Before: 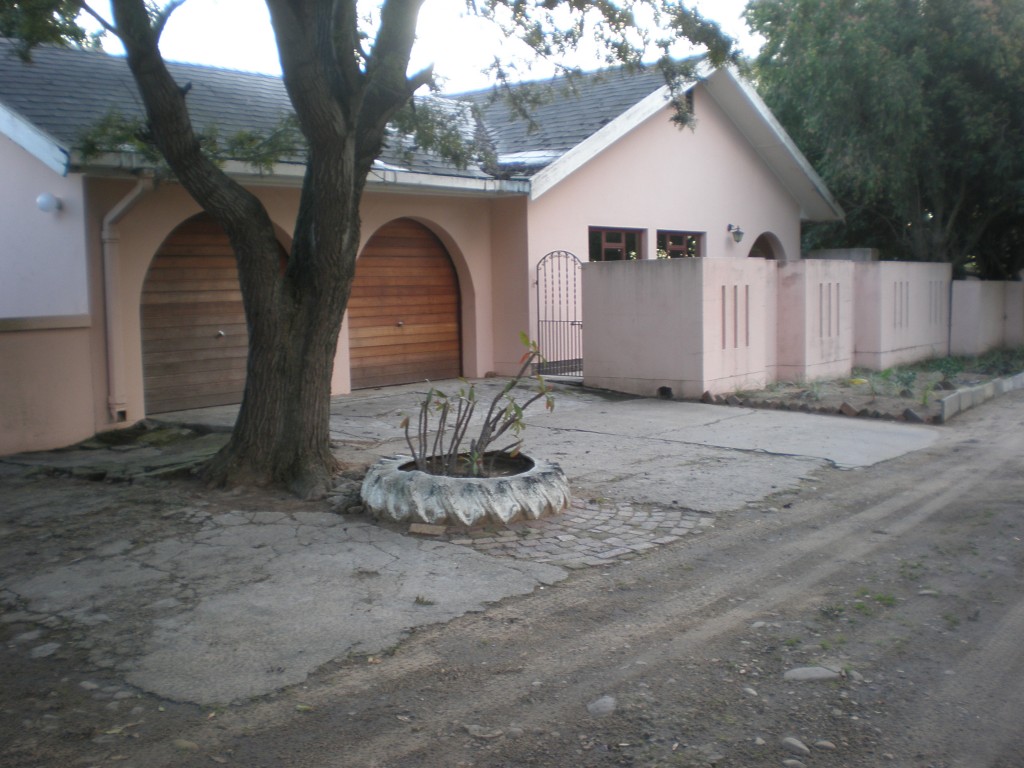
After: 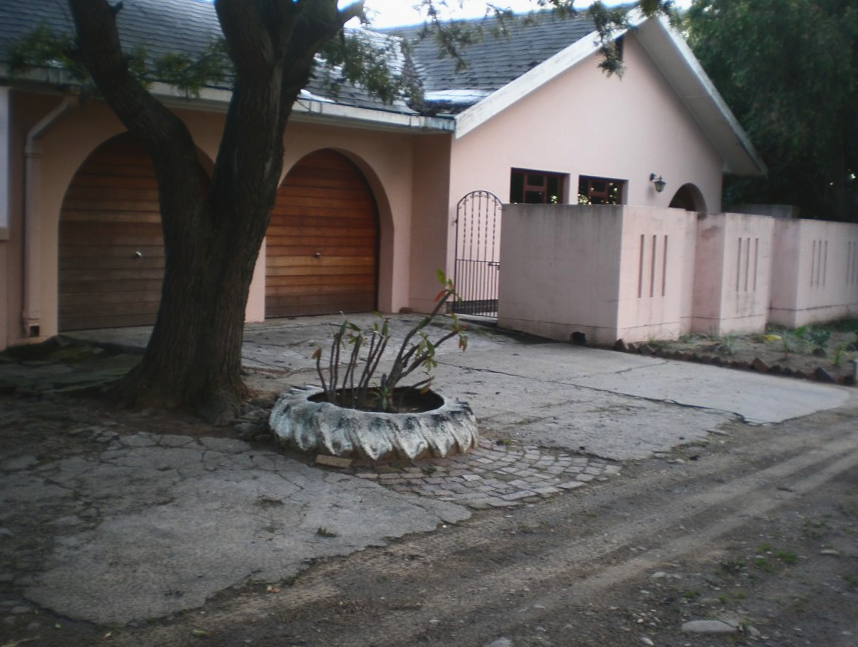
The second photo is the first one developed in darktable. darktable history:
crop and rotate: angle -3.19°, left 5.408%, top 5.19%, right 4.646%, bottom 4.392%
contrast brightness saturation: contrast 0.222, brightness -0.187, saturation 0.234
tone equalizer: edges refinement/feathering 500, mask exposure compensation -1.57 EV, preserve details no
exposure: black level correction -0.024, exposure -0.118 EV, compensate highlight preservation false
